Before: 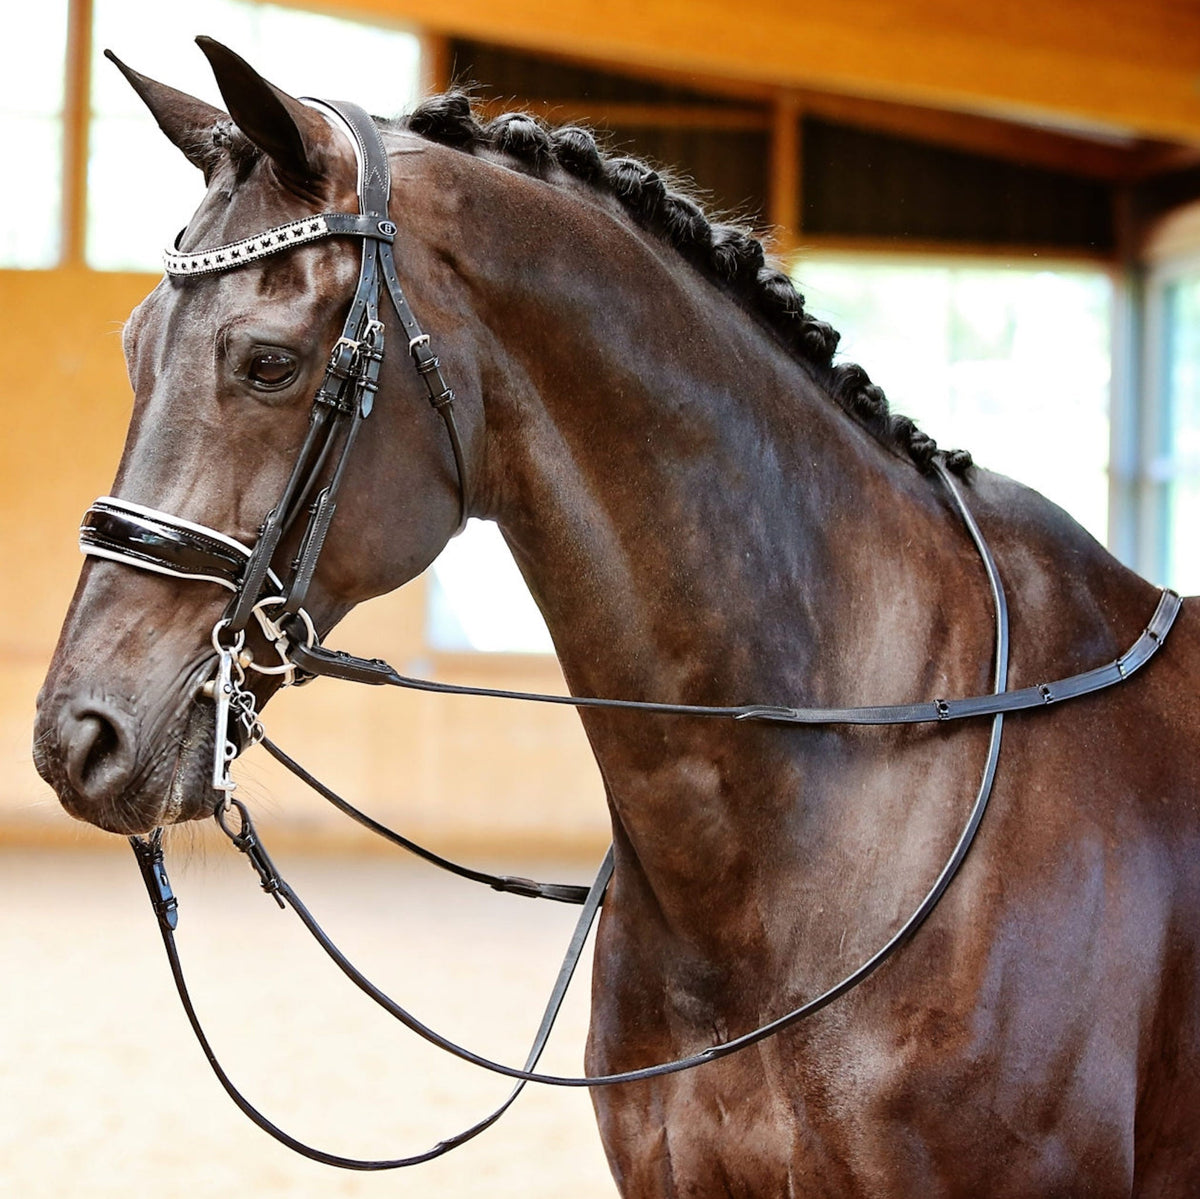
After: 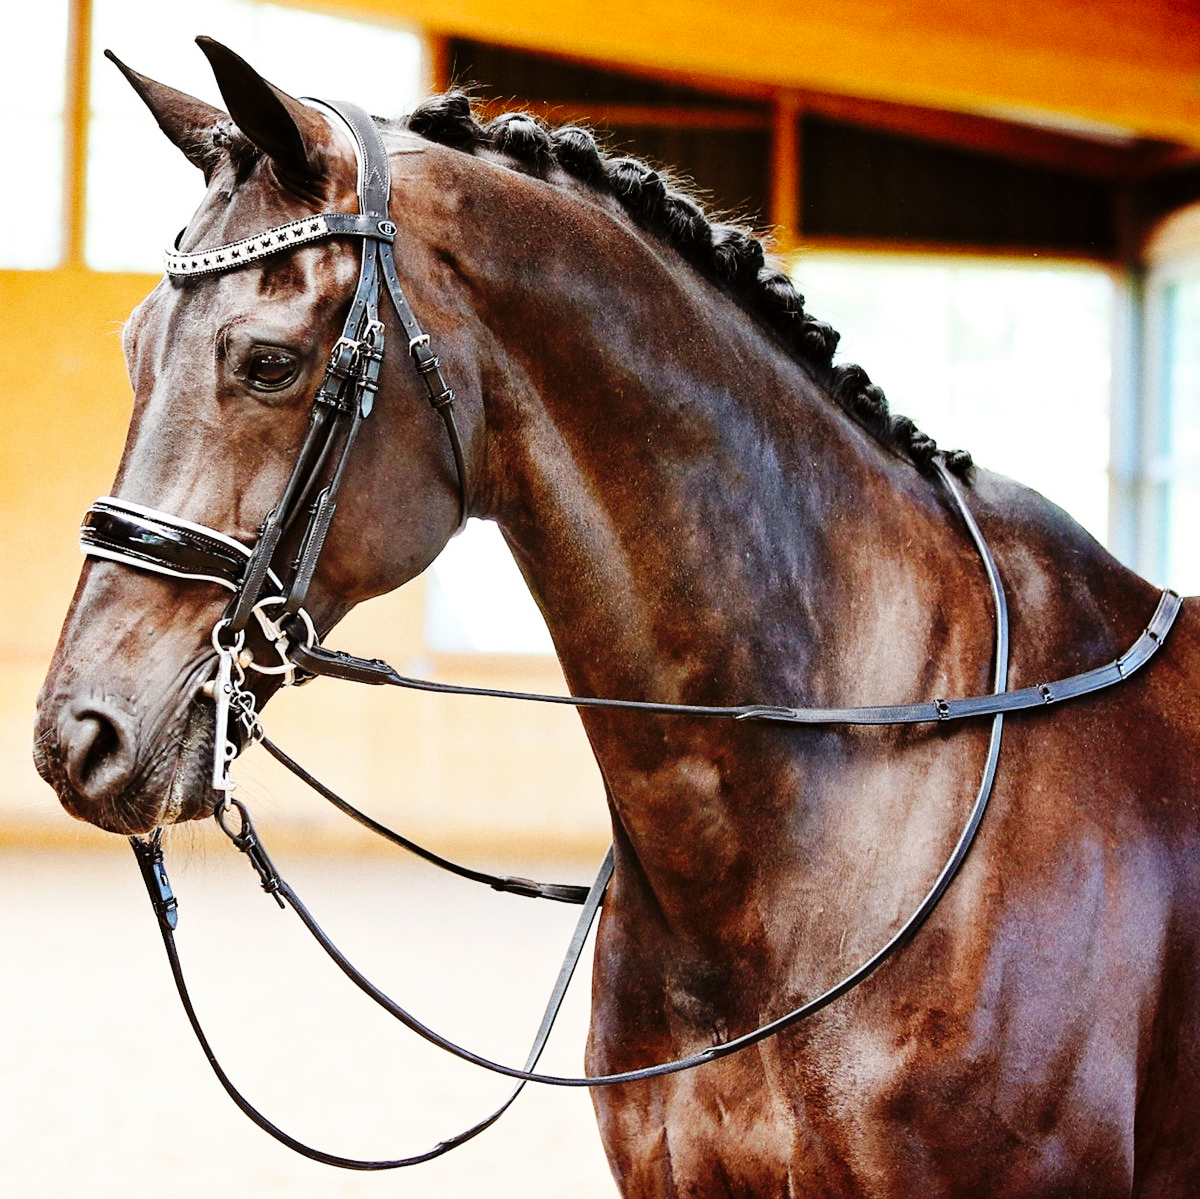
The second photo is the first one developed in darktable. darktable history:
base curve: curves: ch0 [(0, 0) (0.036, 0.025) (0.121, 0.166) (0.206, 0.329) (0.605, 0.79) (1, 1)], preserve colors none
grain: coarseness 0.09 ISO
